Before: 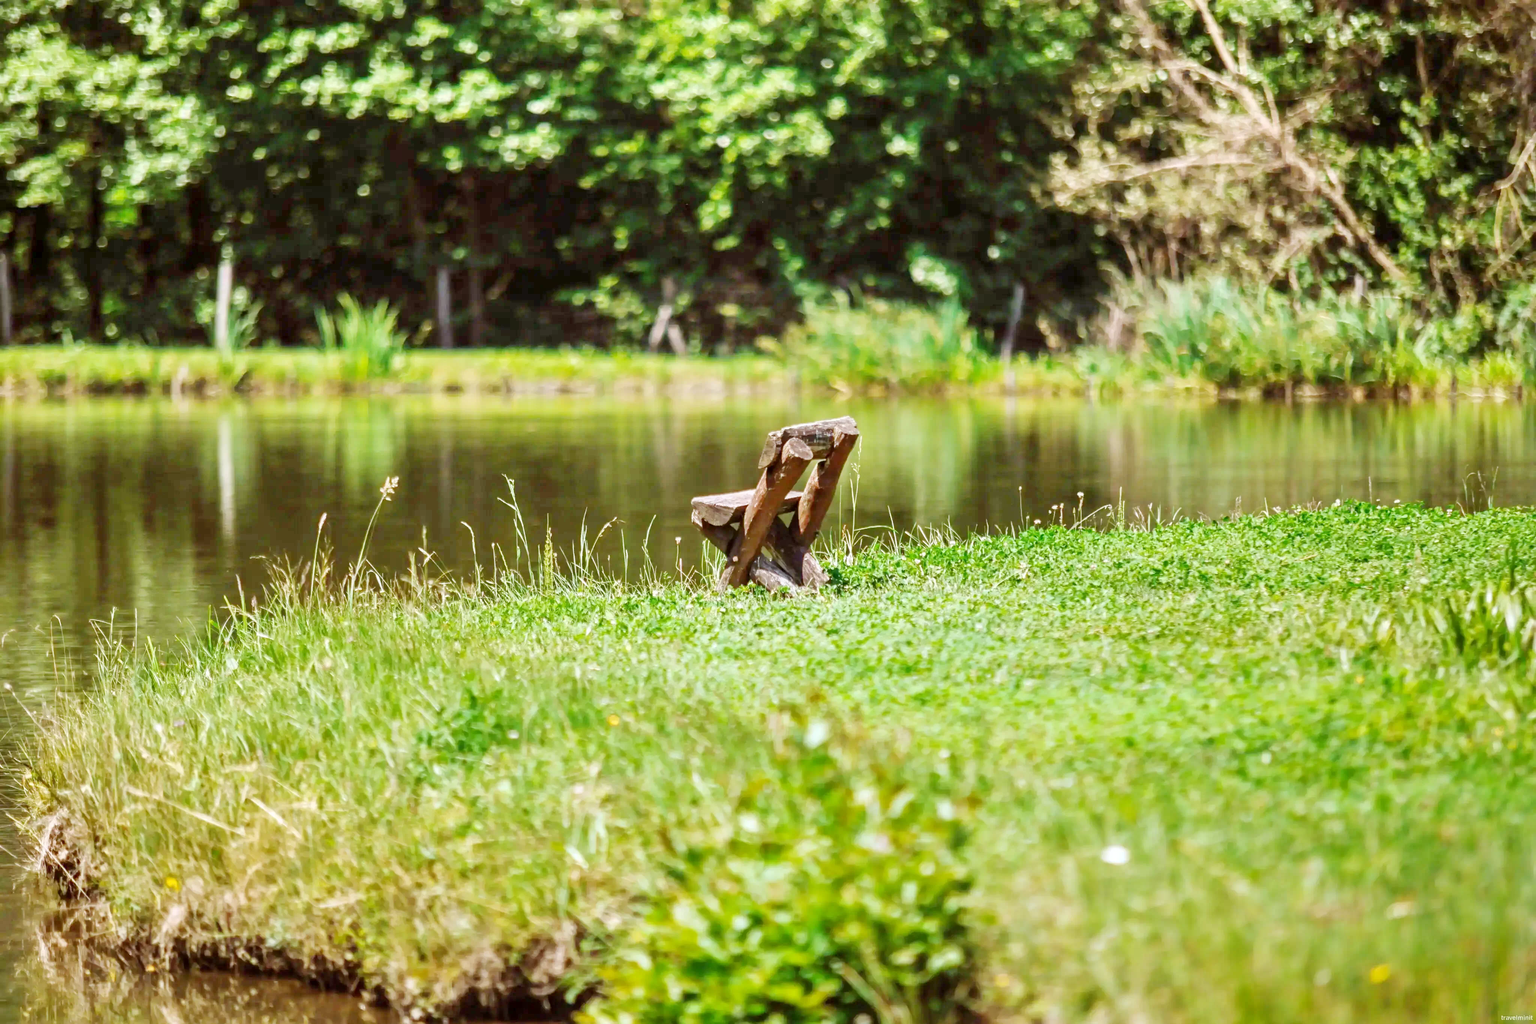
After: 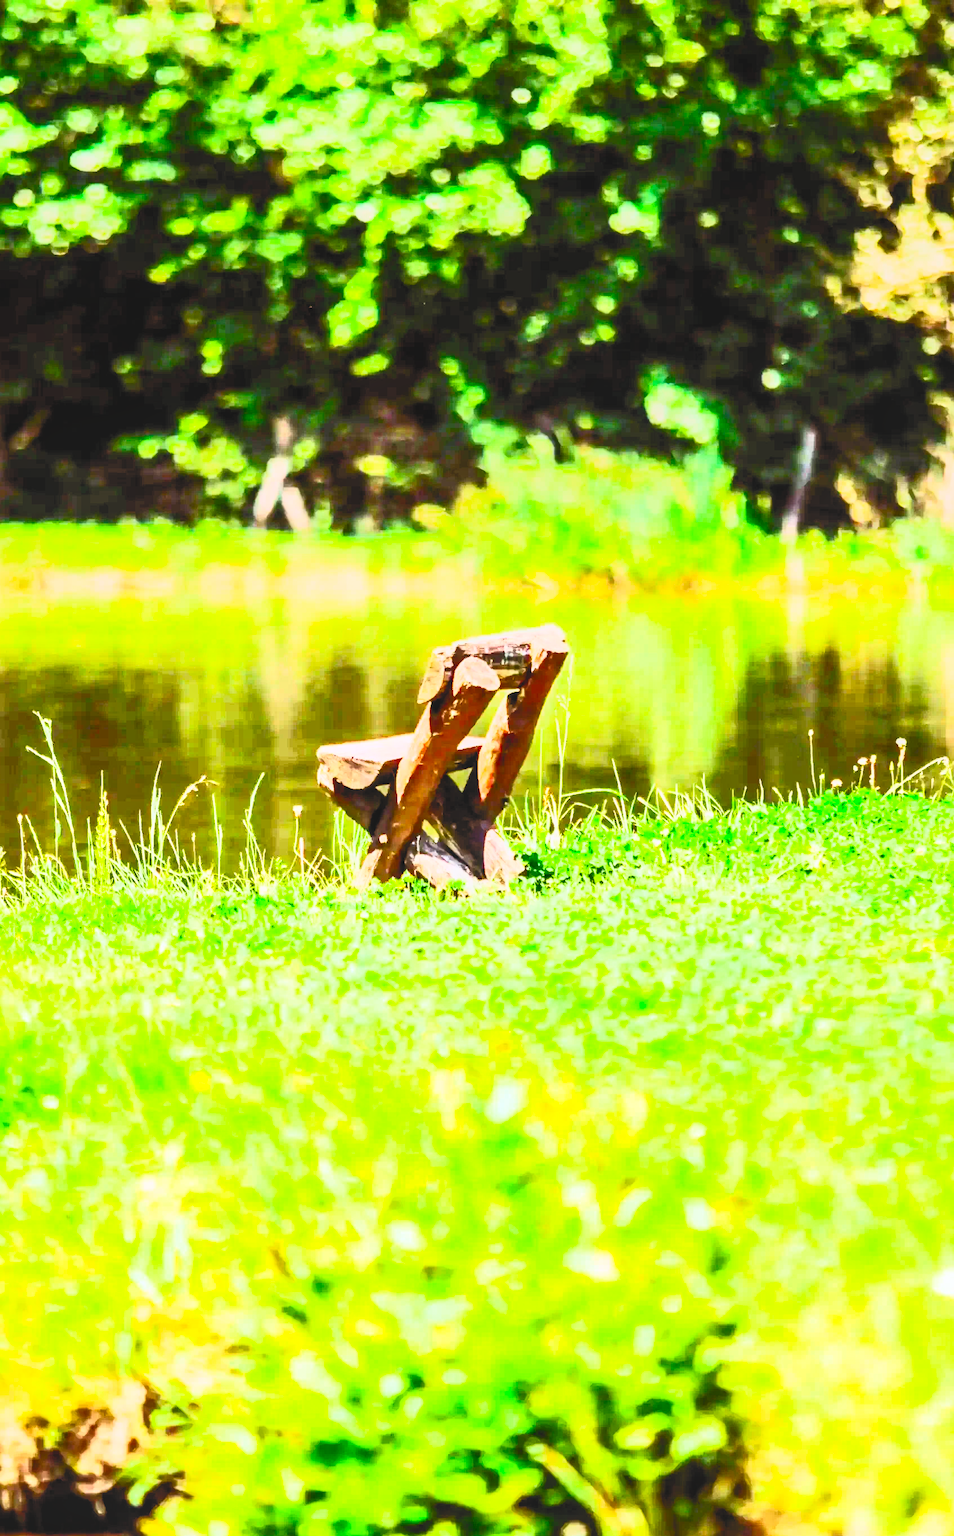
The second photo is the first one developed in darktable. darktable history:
crop: left 31.273%, right 27.301%
local contrast: detail 110%
filmic rgb: black relative exposure -5.05 EV, white relative exposure 4 EV, hardness 2.88, contrast 1.095, highlights saturation mix -21.26%
contrast brightness saturation: contrast 0.999, brightness 0.981, saturation 0.999
